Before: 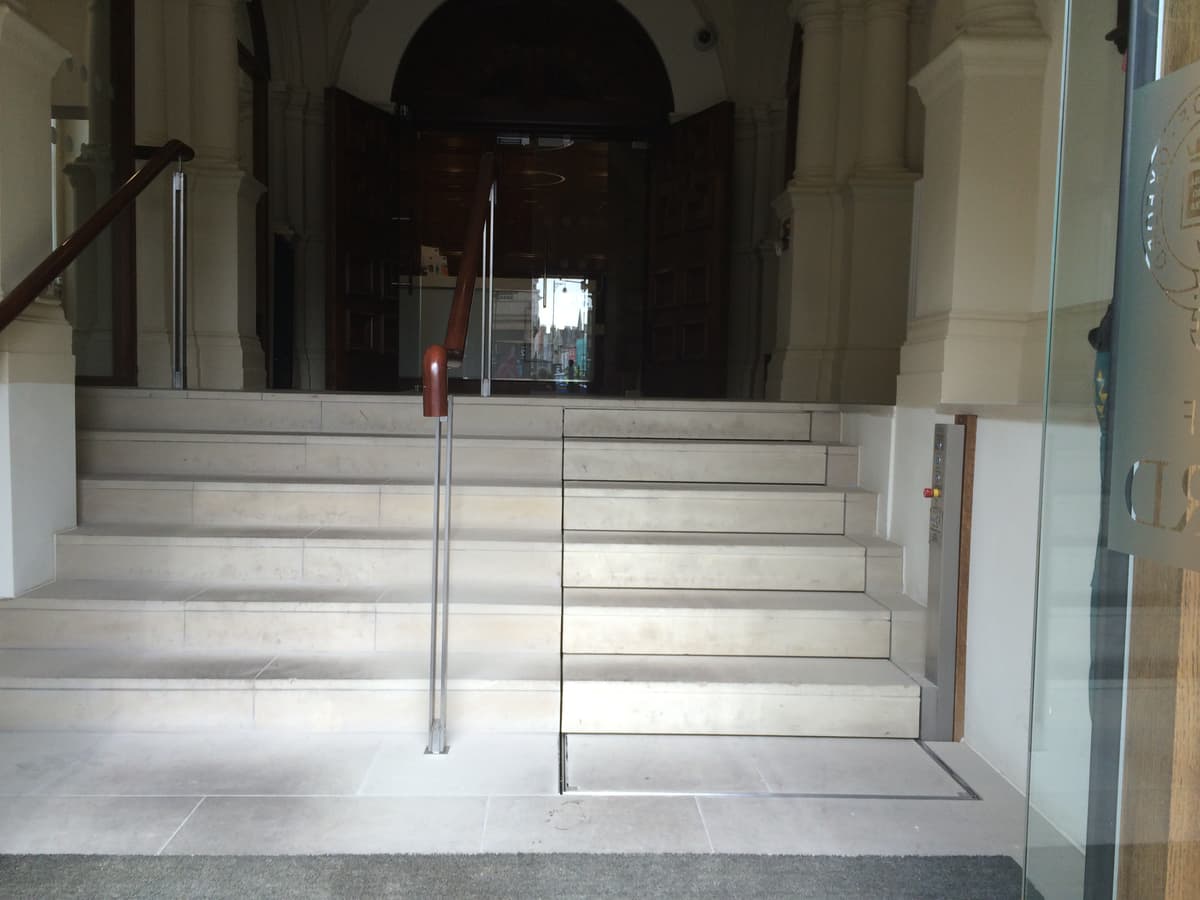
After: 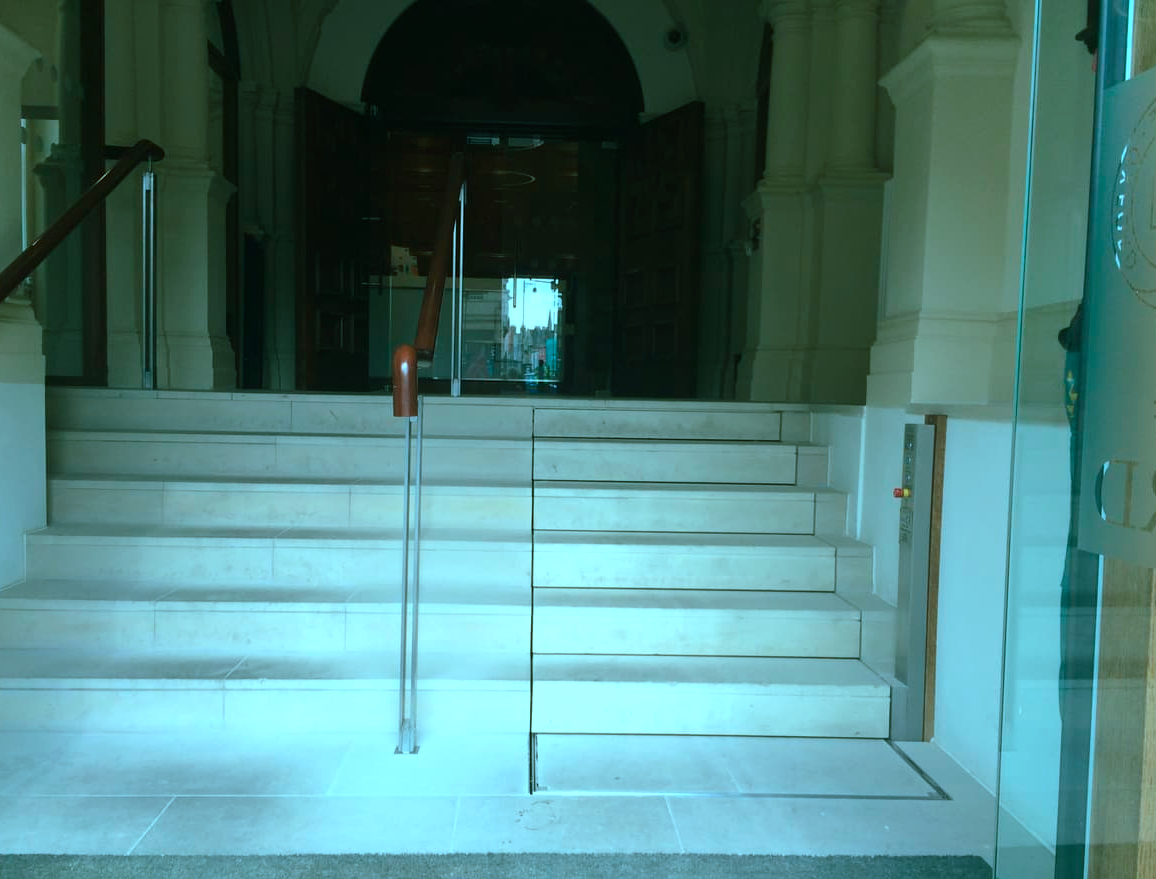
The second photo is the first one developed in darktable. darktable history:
crop and rotate: left 2.536%, right 1.107%, bottom 2.246%
color balance rgb: shadows lift › chroma 11.71%, shadows lift › hue 133.46°, highlights gain › chroma 4%, highlights gain › hue 200.2°, perceptual saturation grading › global saturation 18.05%
color calibration: illuminant F (fluorescent), F source F9 (Cool White Deluxe 4150 K) – high CRI, x 0.374, y 0.373, temperature 4158.34 K
